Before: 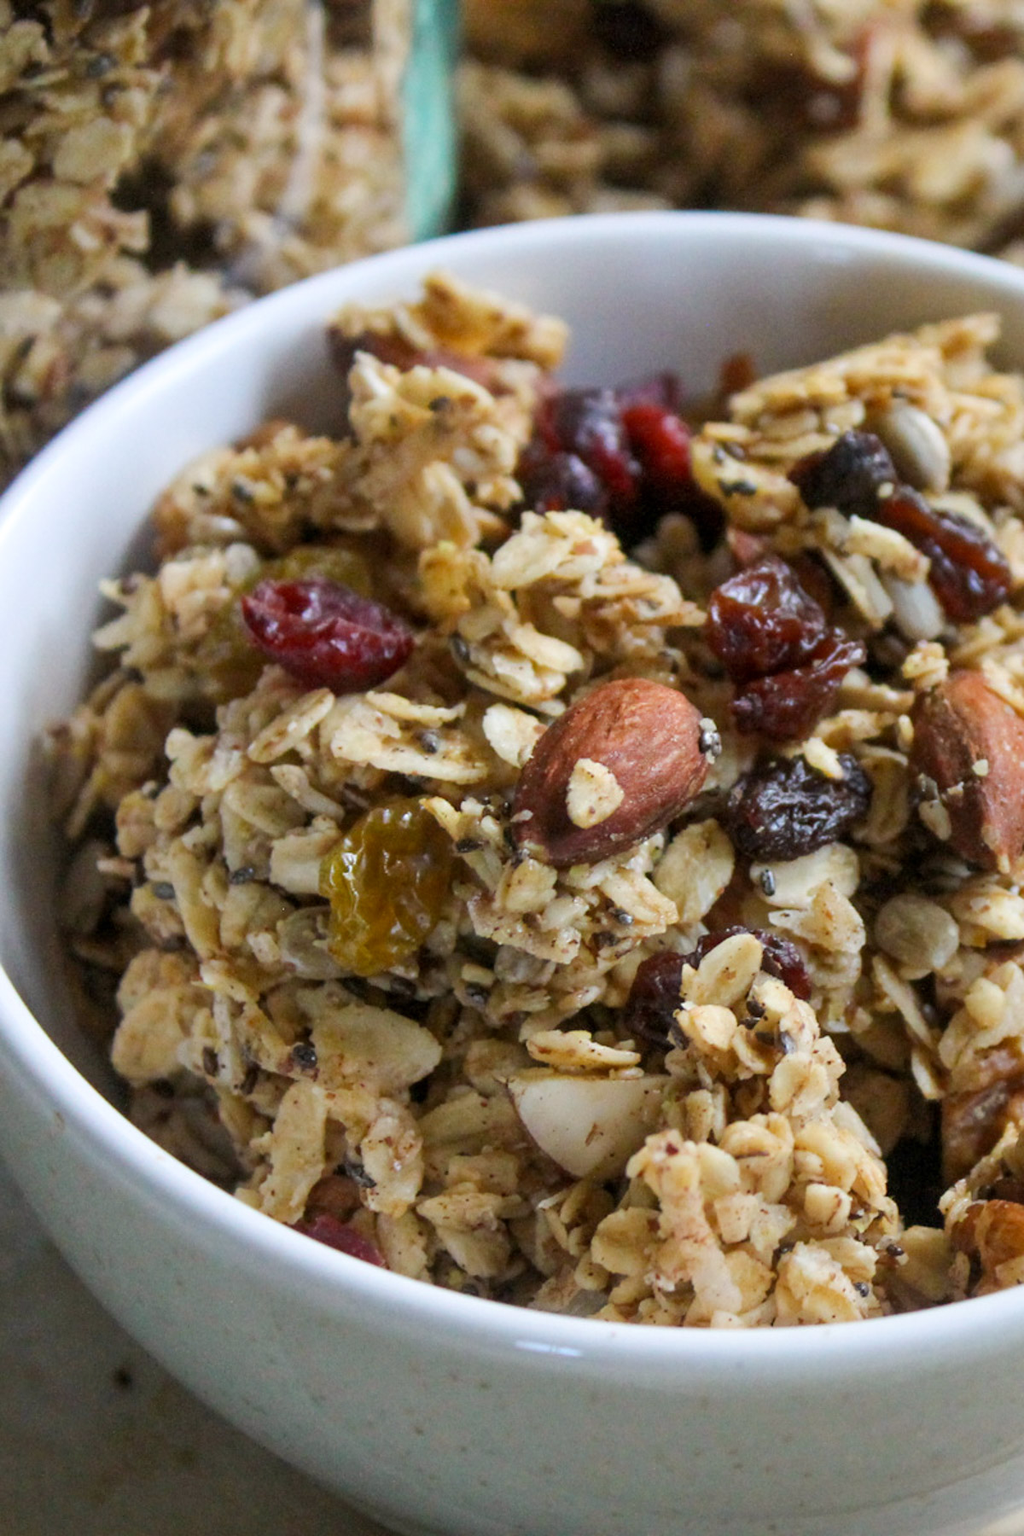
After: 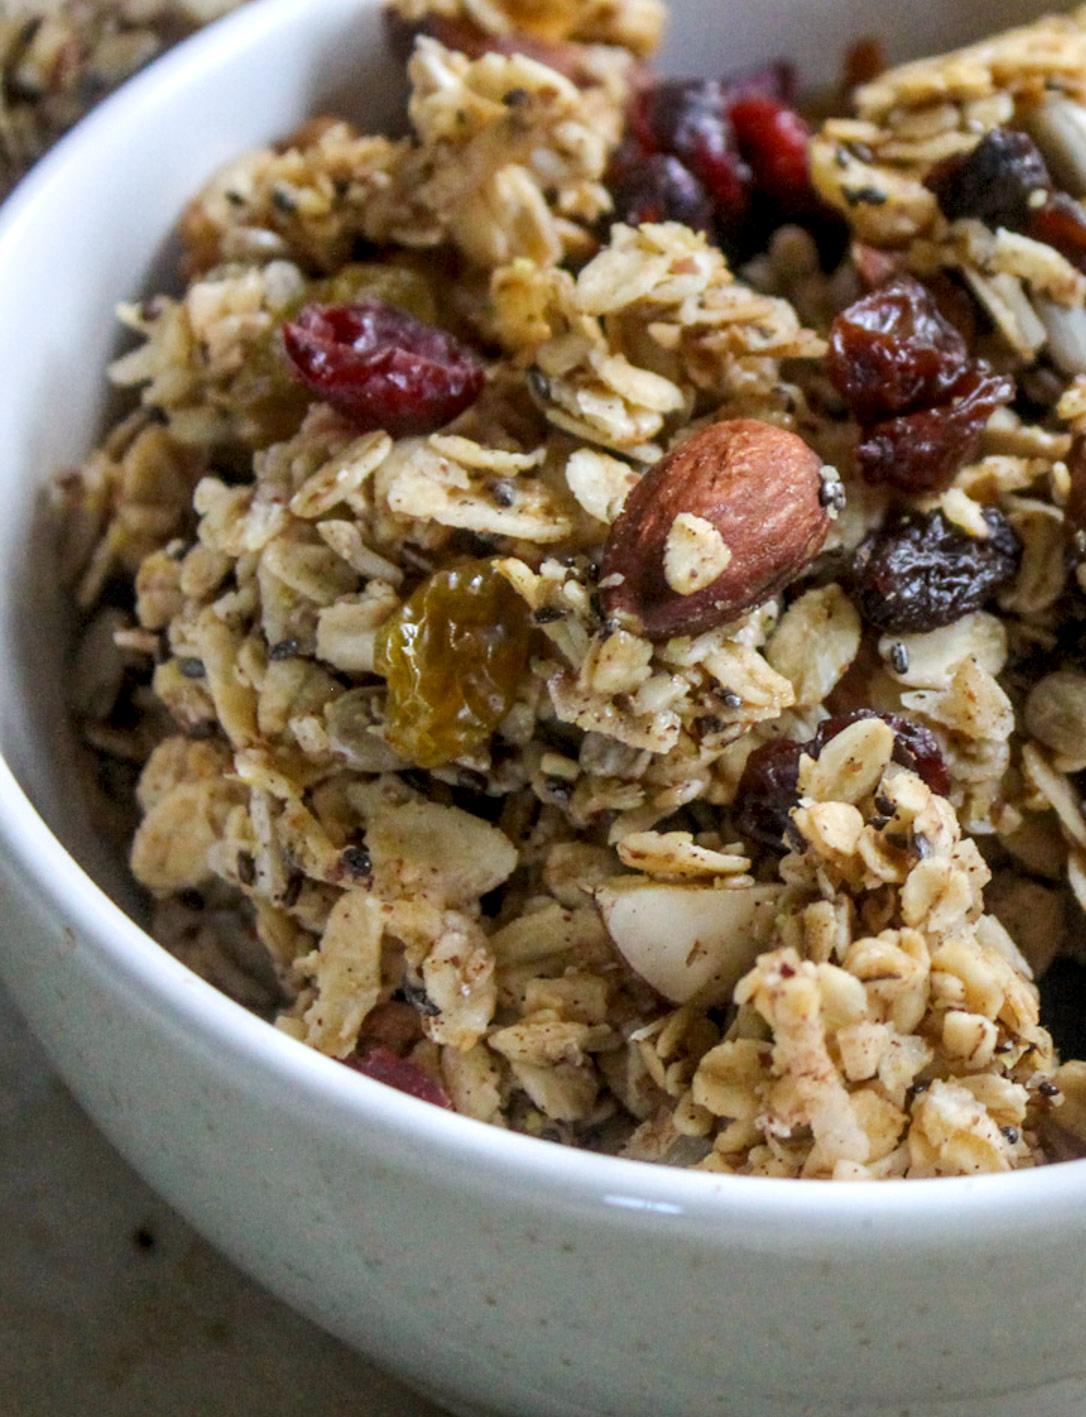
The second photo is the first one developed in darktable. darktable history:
crop: top 20.916%, right 9.437%, bottom 0.316%
local contrast: detail 130%
